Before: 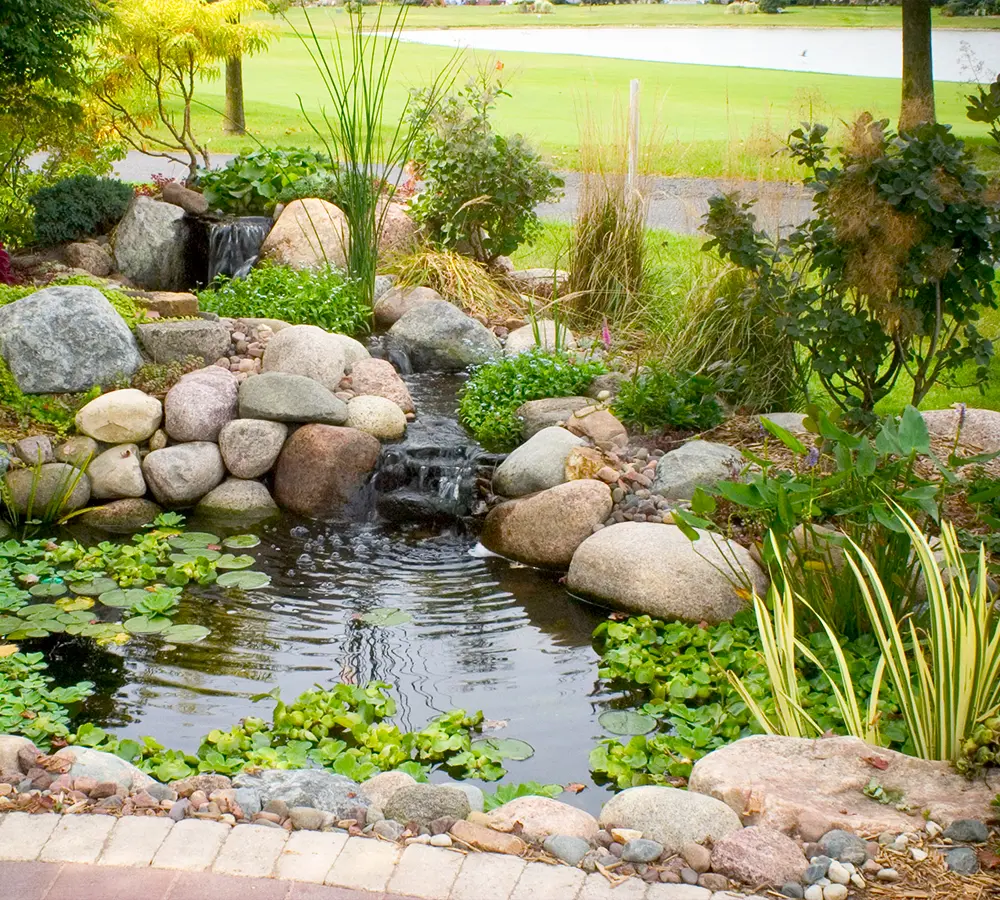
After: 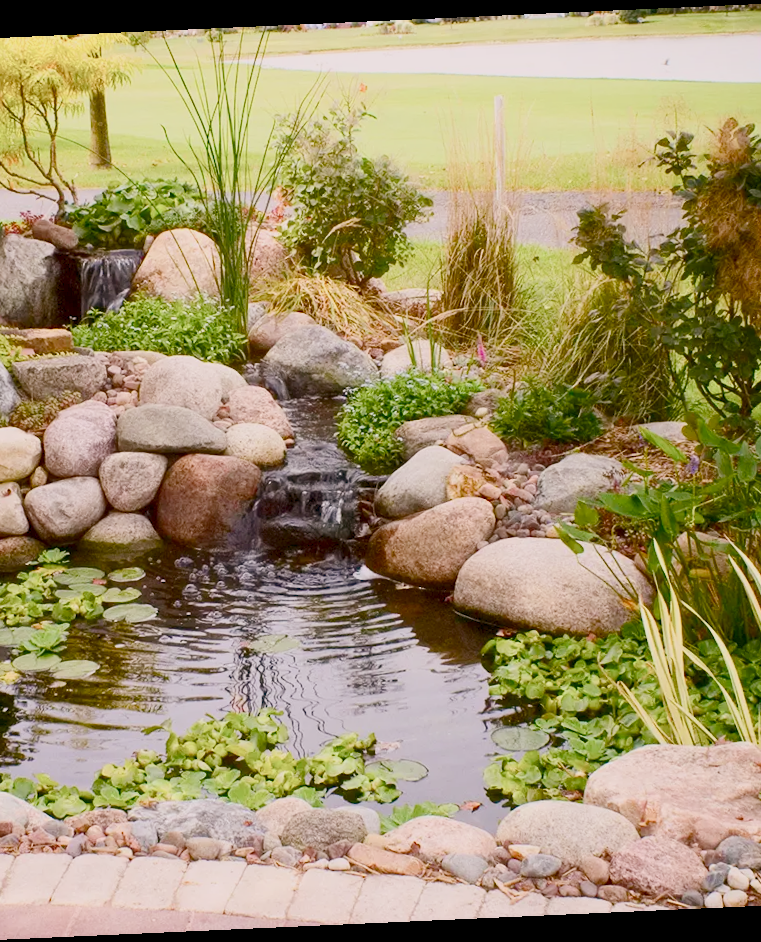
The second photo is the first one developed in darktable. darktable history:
color balance rgb: shadows lift › chroma 1%, shadows lift › hue 113°, highlights gain › chroma 0.2%, highlights gain › hue 333°, perceptual saturation grading › global saturation 20%, perceptual saturation grading › highlights -50%, perceptual saturation grading › shadows 25%, contrast -30%
crop: left 13.443%, right 13.31%
rgb levels: mode RGB, independent channels, levels [[0, 0.474, 1], [0, 0.5, 1], [0, 0.5, 1]]
rotate and perspective: rotation -2.56°, automatic cropping off
contrast brightness saturation: contrast 0.28
